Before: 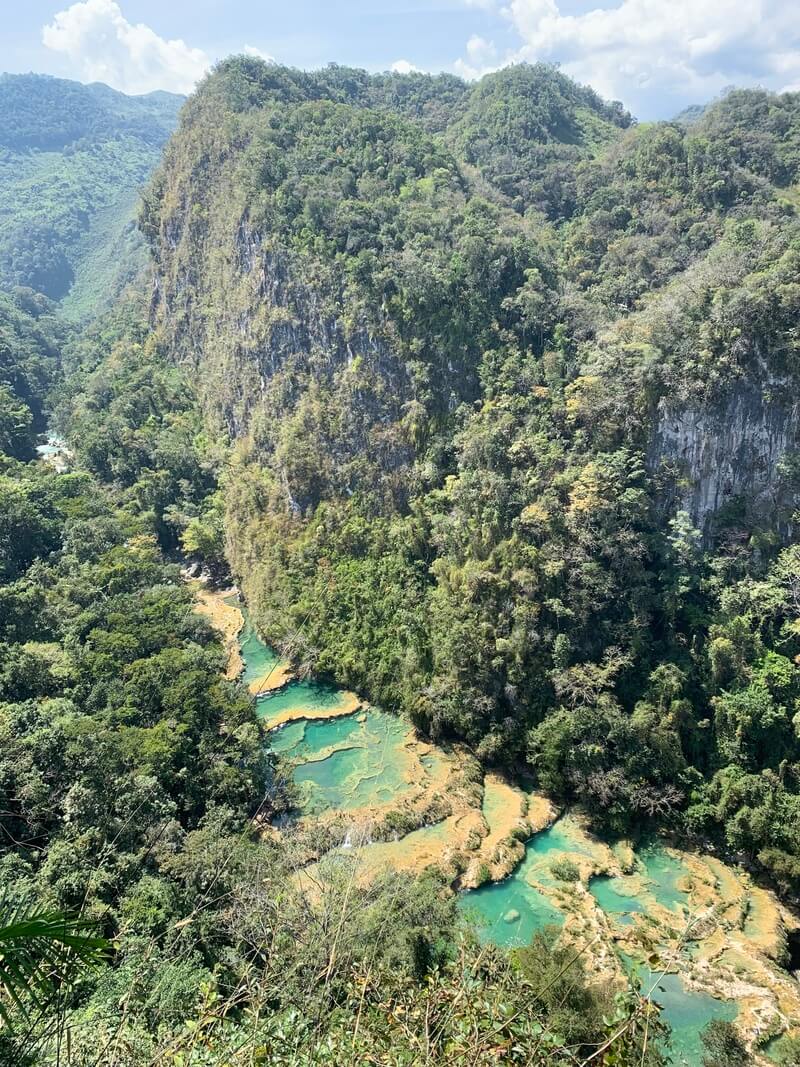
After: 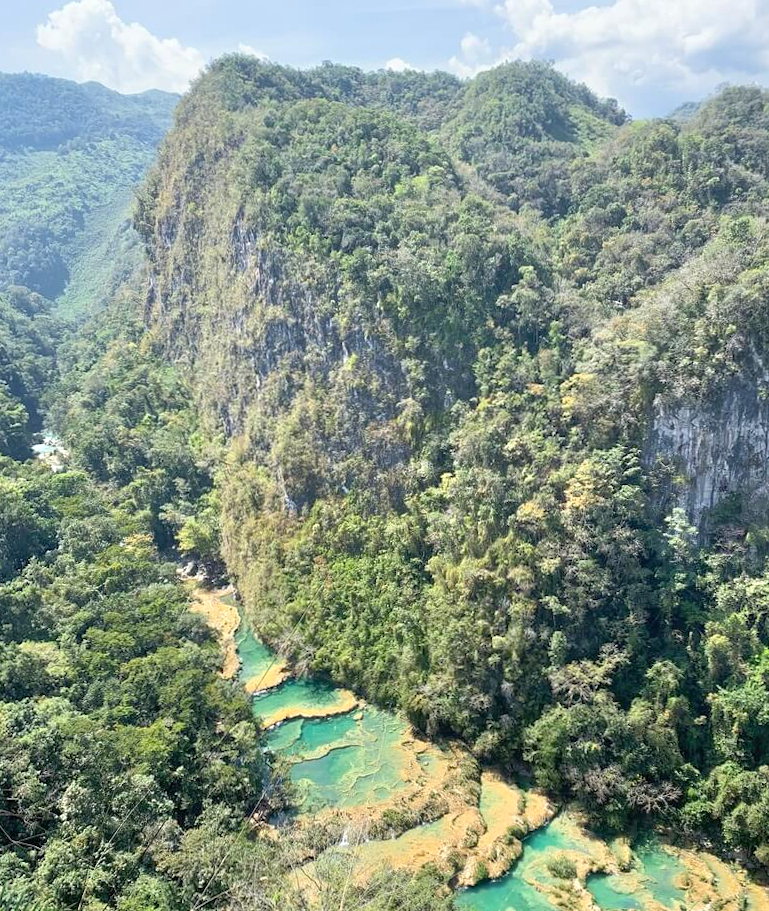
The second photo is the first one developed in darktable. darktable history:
tone equalizer: -8 EV 1 EV, -7 EV 1 EV, -6 EV 1 EV, -5 EV 1 EV, -4 EV 1 EV, -3 EV 0.75 EV, -2 EV 0.5 EV, -1 EV 0.25 EV
crop and rotate: angle 0.2°, left 0.275%, right 3.127%, bottom 14.18%
